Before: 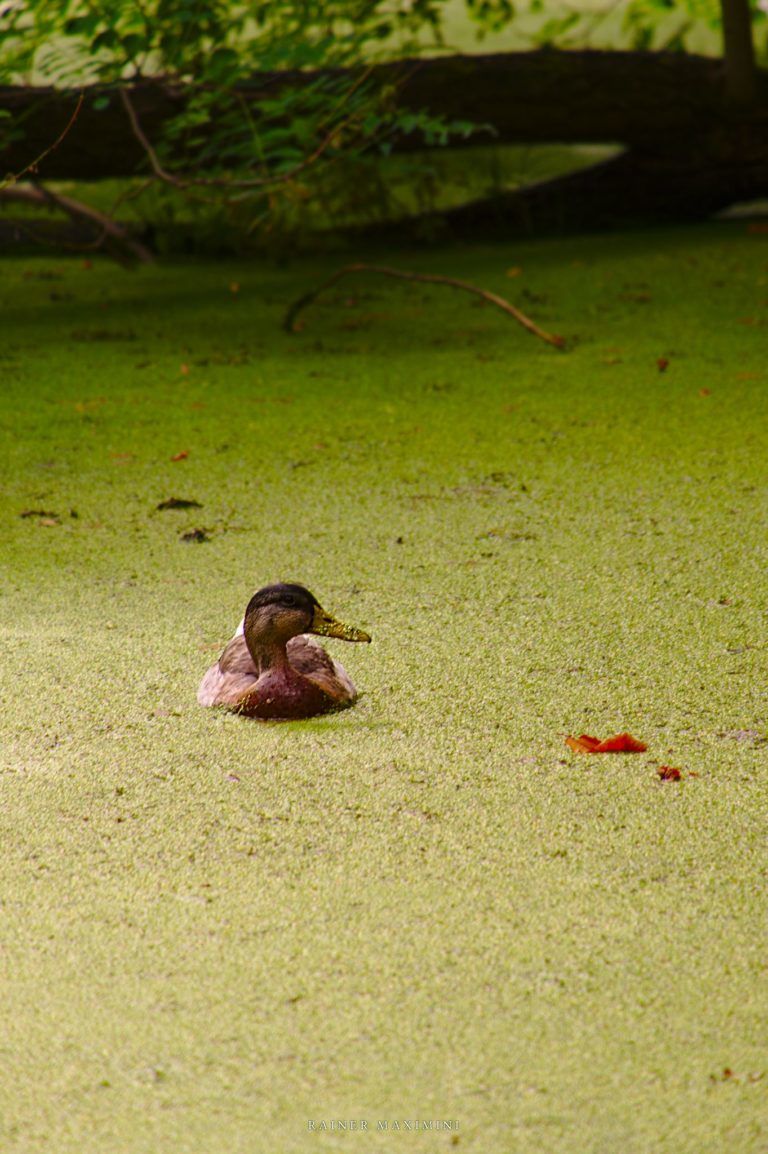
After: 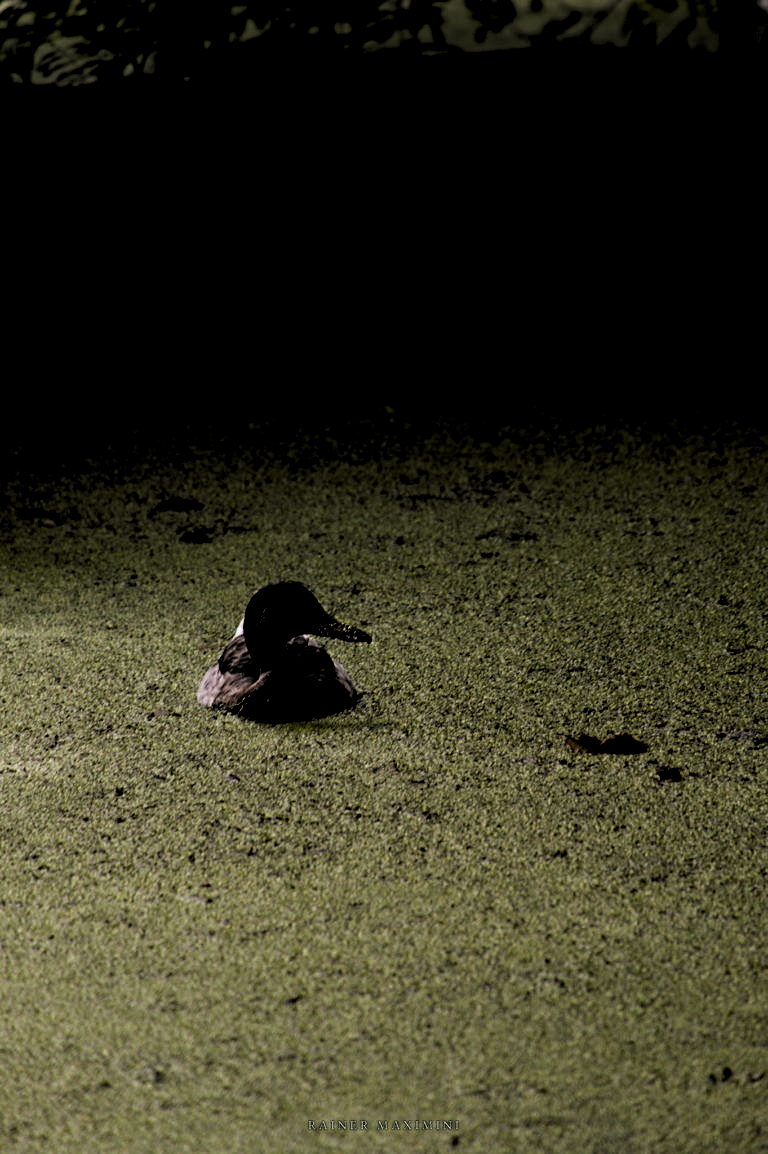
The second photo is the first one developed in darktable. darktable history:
color balance: output saturation 110%
contrast brightness saturation: contrast 0.01, saturation -0.05
levels: levels [0.514, 0.759, 1]
white balance: red 0.974, blue 1.044
